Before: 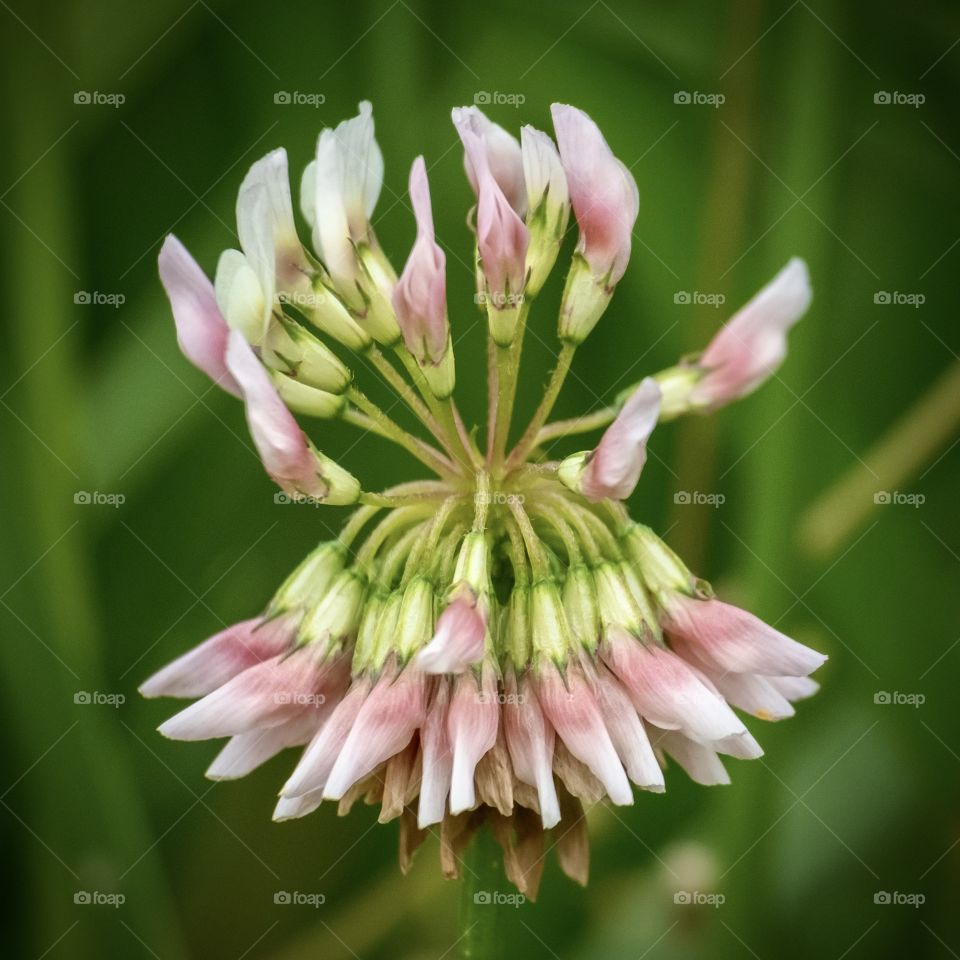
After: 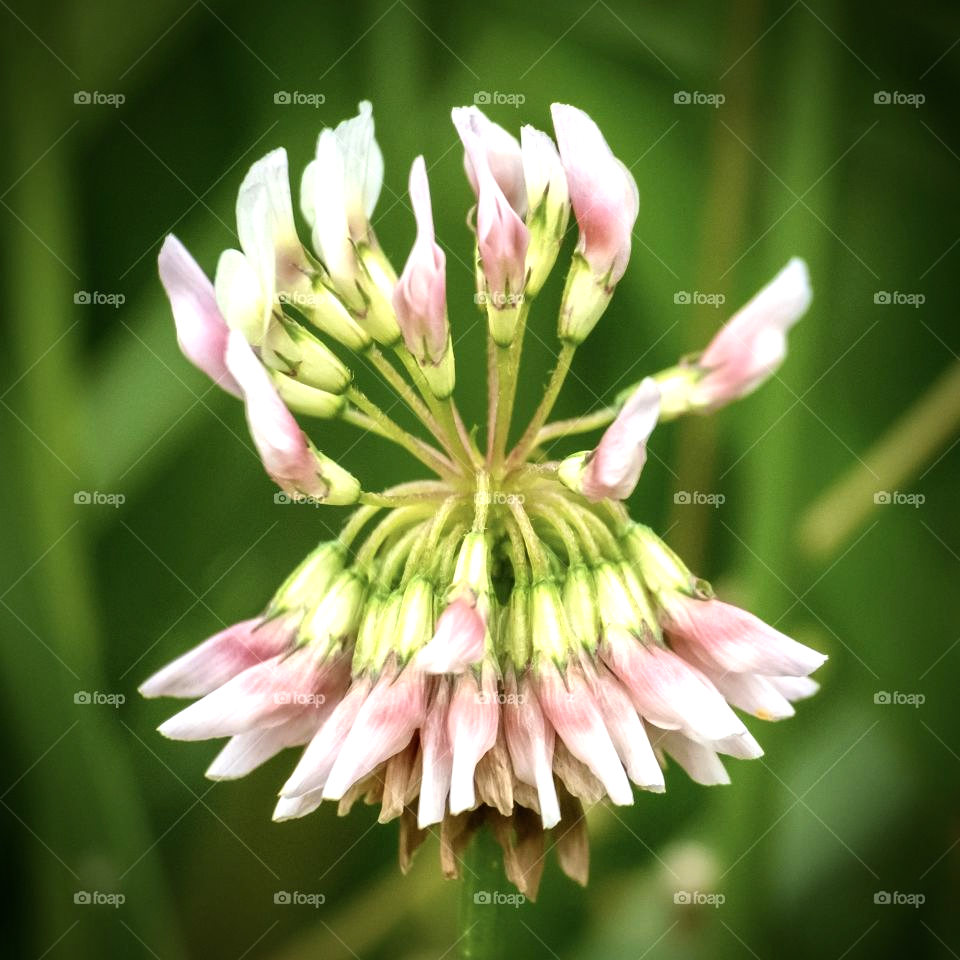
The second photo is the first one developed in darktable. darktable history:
tone equalizer: -8 EV -0.711 EV, -7 EV -0.675 EV, -6 EV -0.592 EV, -5 EV -0.421 EV, -3 EV 0.39 EV, -2 EV 0.6 EV, -1 EV 0.689 EV, +0 EV 0.729 EV
